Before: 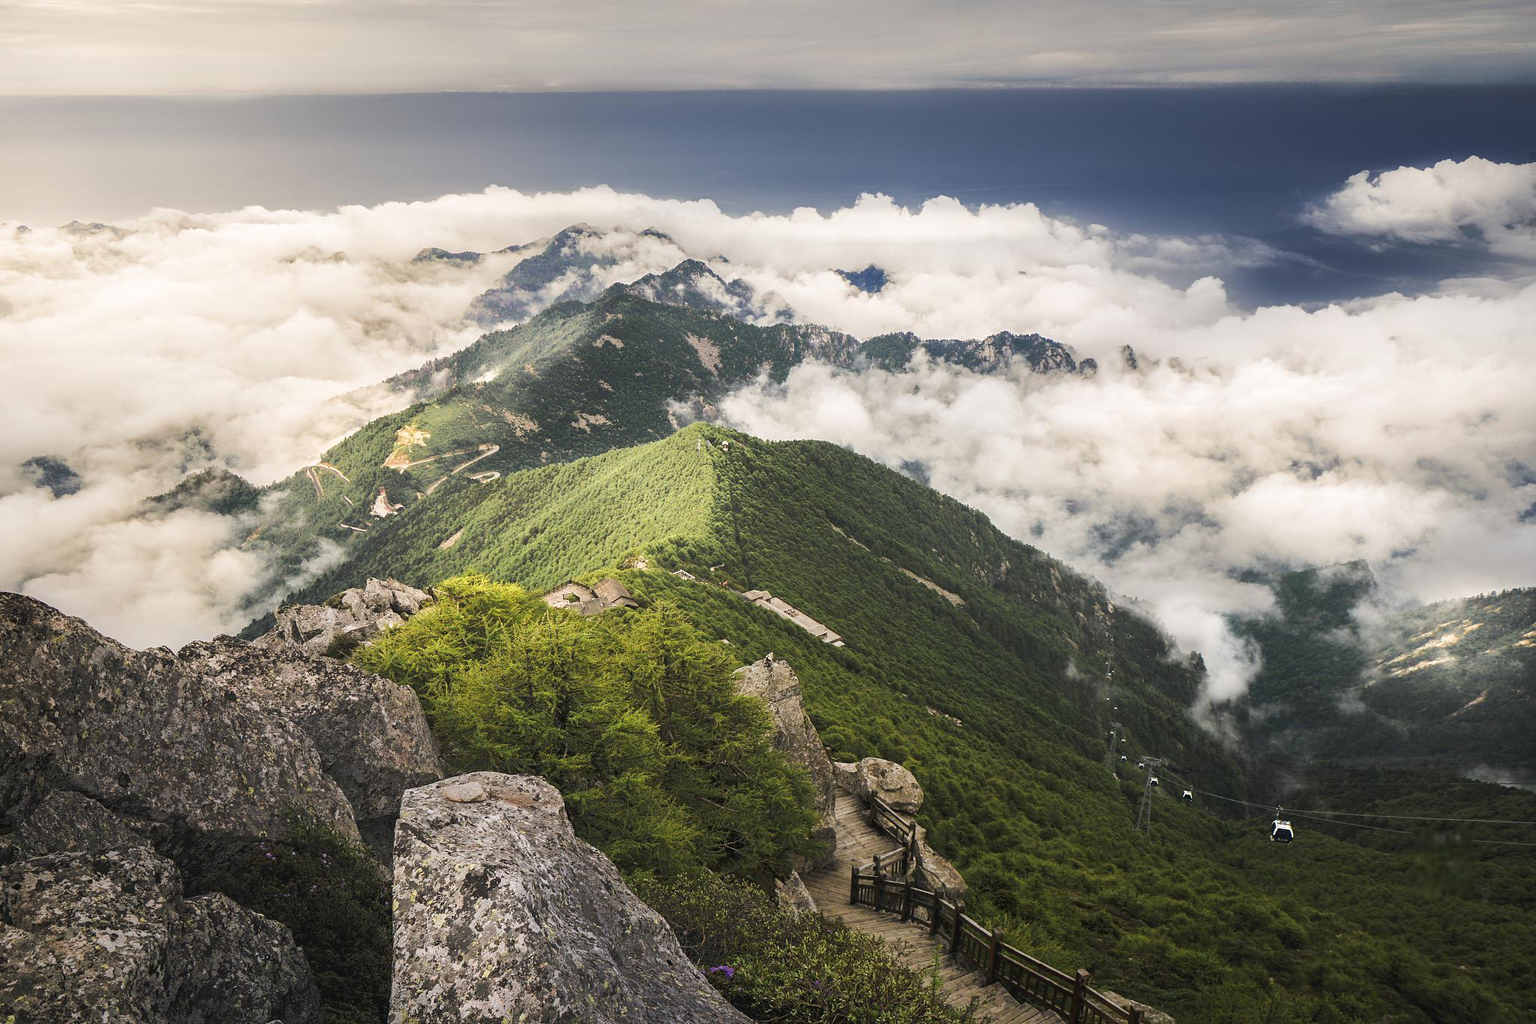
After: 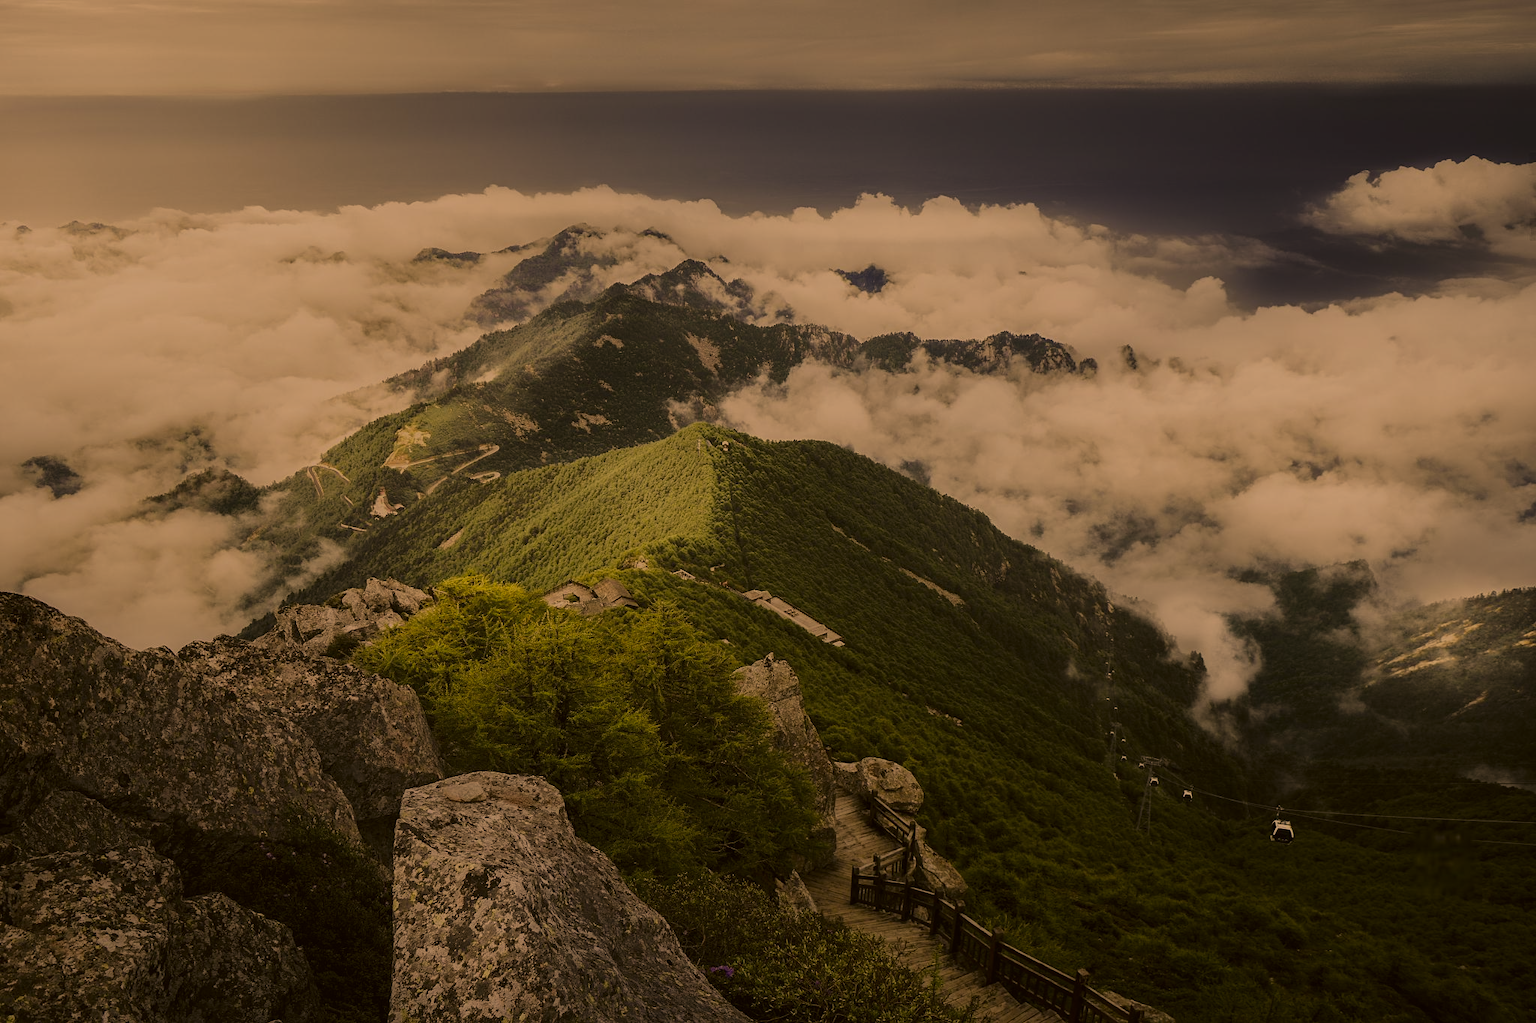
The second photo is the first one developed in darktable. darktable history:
color correction: highlights a* 18.28, highlights b* 36.13, shadows a* 1.04, shadows b* 6.77, saturation 1.02
contrast brightness saturation: contrast 0.107, saturation -0.18
exposure: exposure -1.499 EV, compensate exposure bias true, compensate highlight preservation false
